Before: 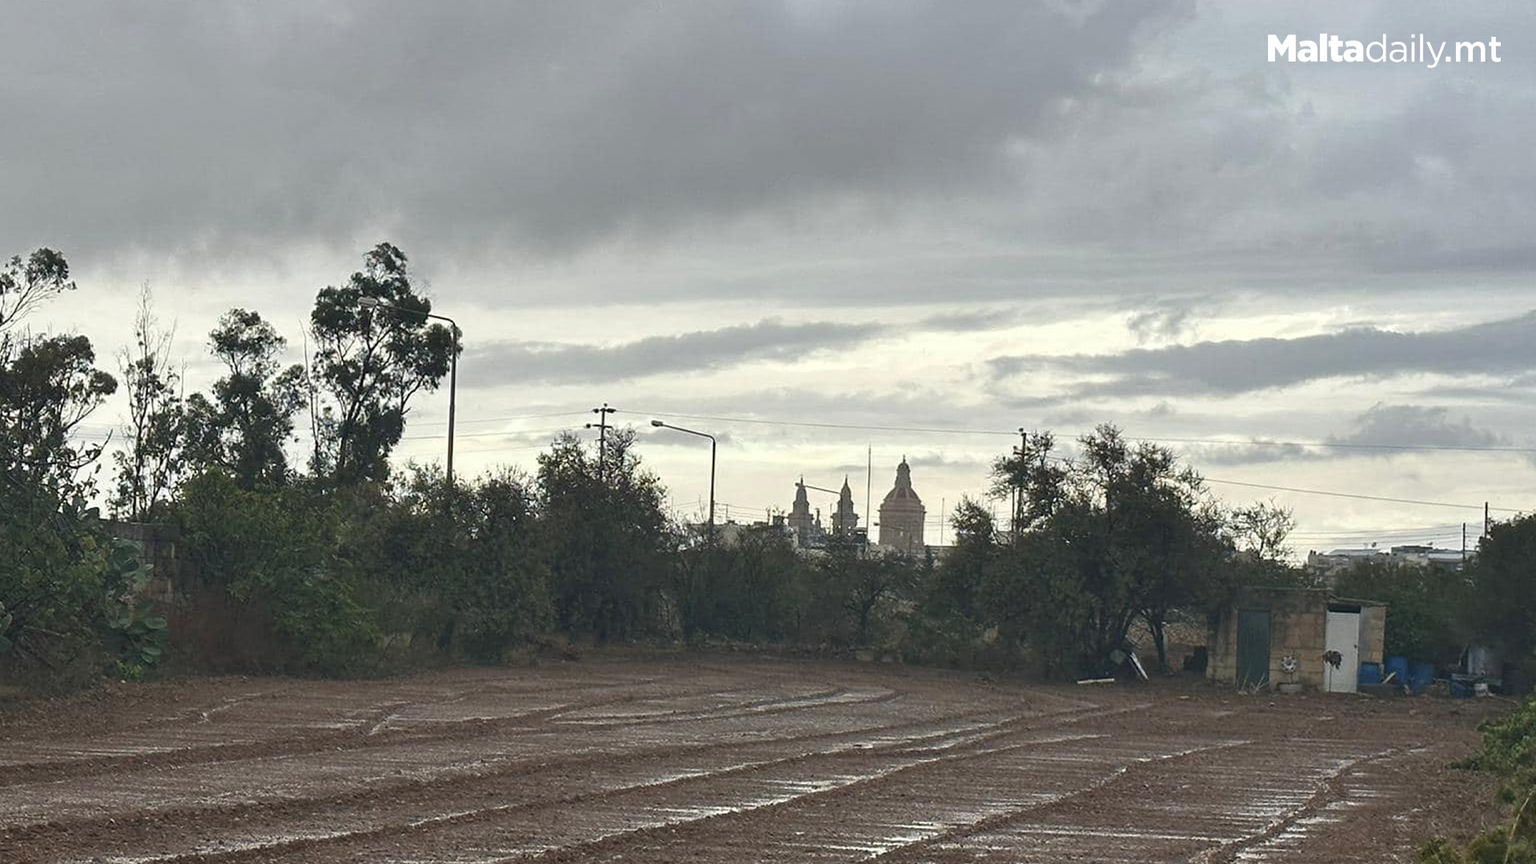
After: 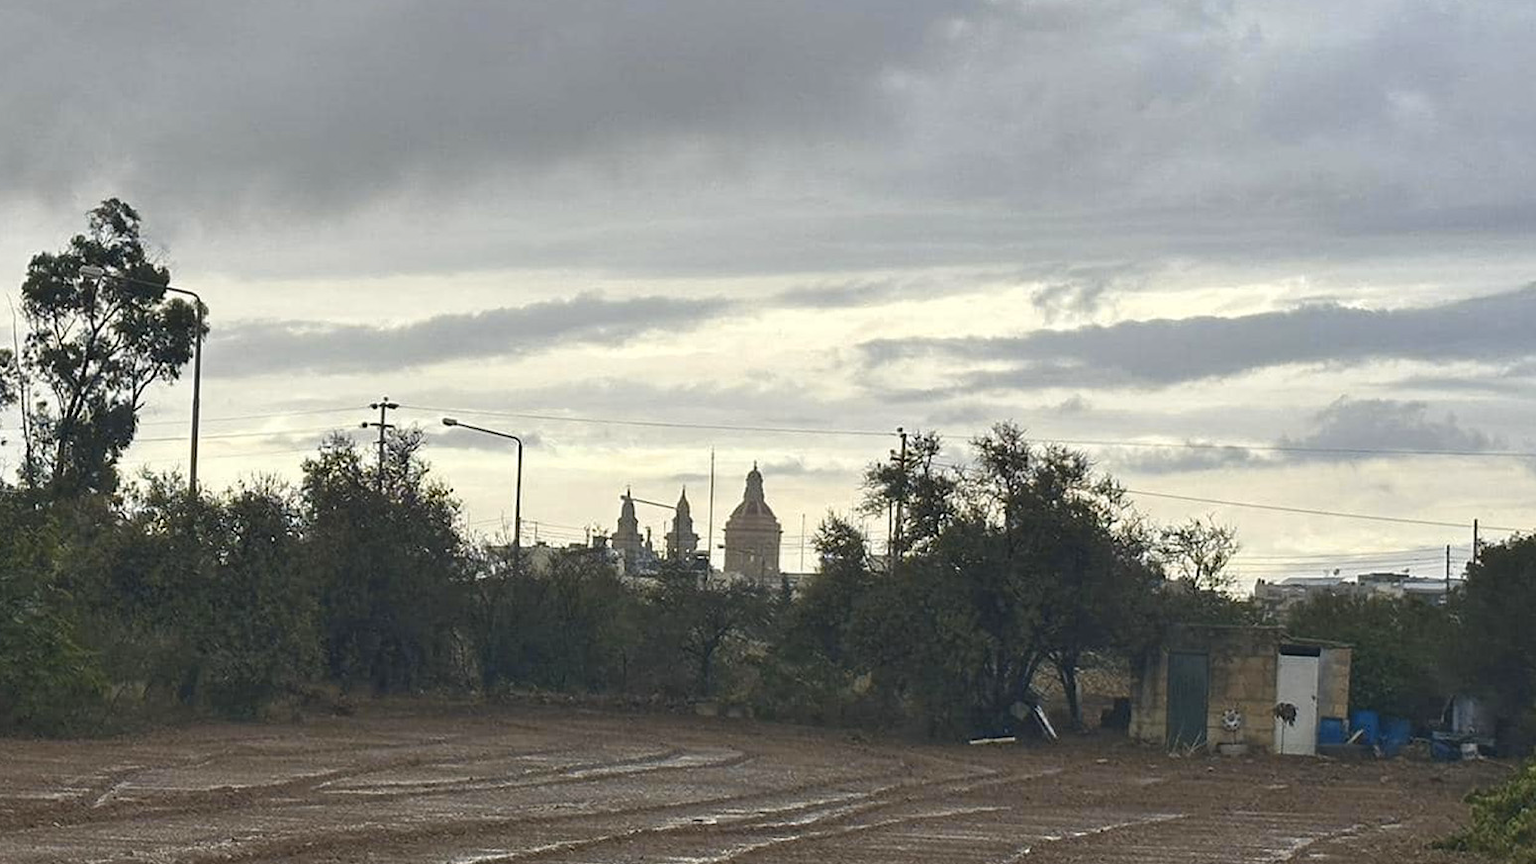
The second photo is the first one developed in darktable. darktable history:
crop: left 19.159%, top 9.58%, bottom 9.58%
color contrast: green-magenta contrast 0.85, blue-yellow contrast 1.25, unbound 0
